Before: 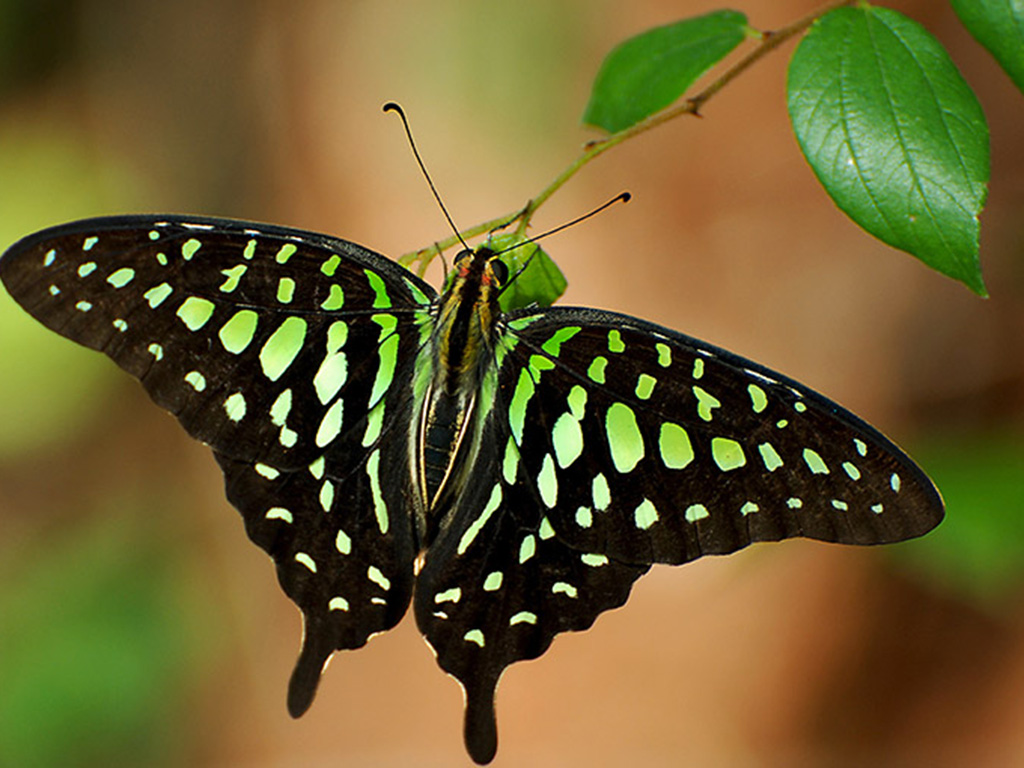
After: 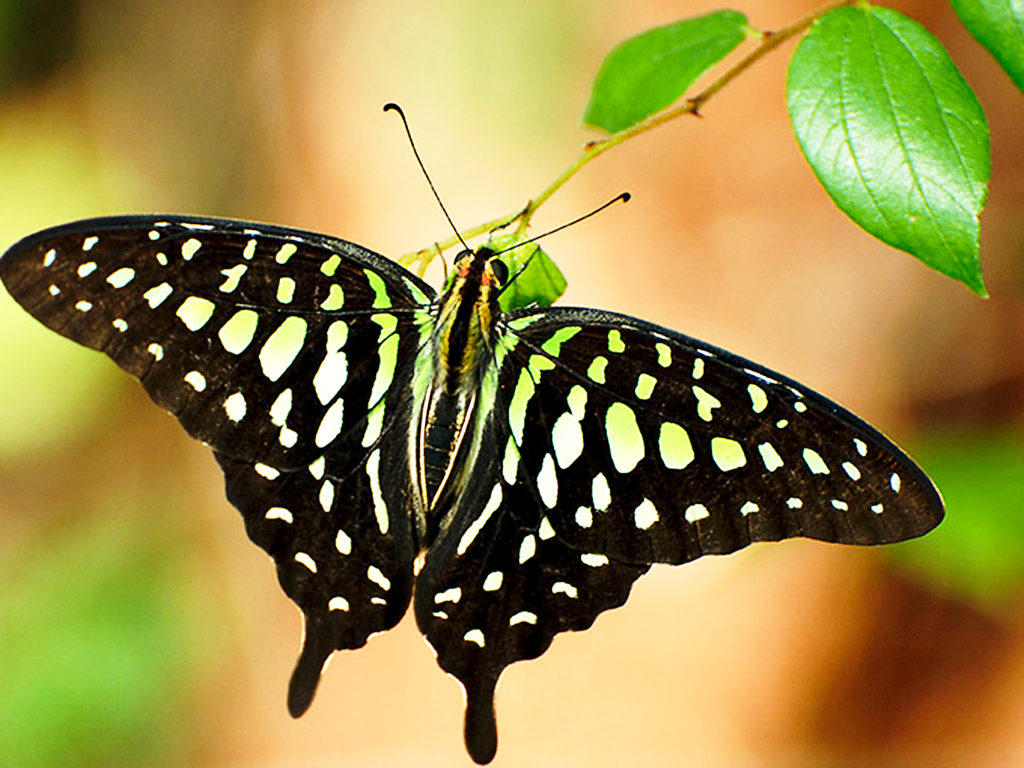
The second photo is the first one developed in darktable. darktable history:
exposure: black level correction 0.001, exposure 0.5 EV, compensate exposure bias true, compensate highlight preservation false
contrast brightness saturation: contrast 0.01, saturation -0.05
base curve: curves: ch0 [(0, 0) (0.028, 0.03) (0.121, 0.232) (0.46, 0.748) (0.859, 0.968) (1, 1)], preserve colors none
